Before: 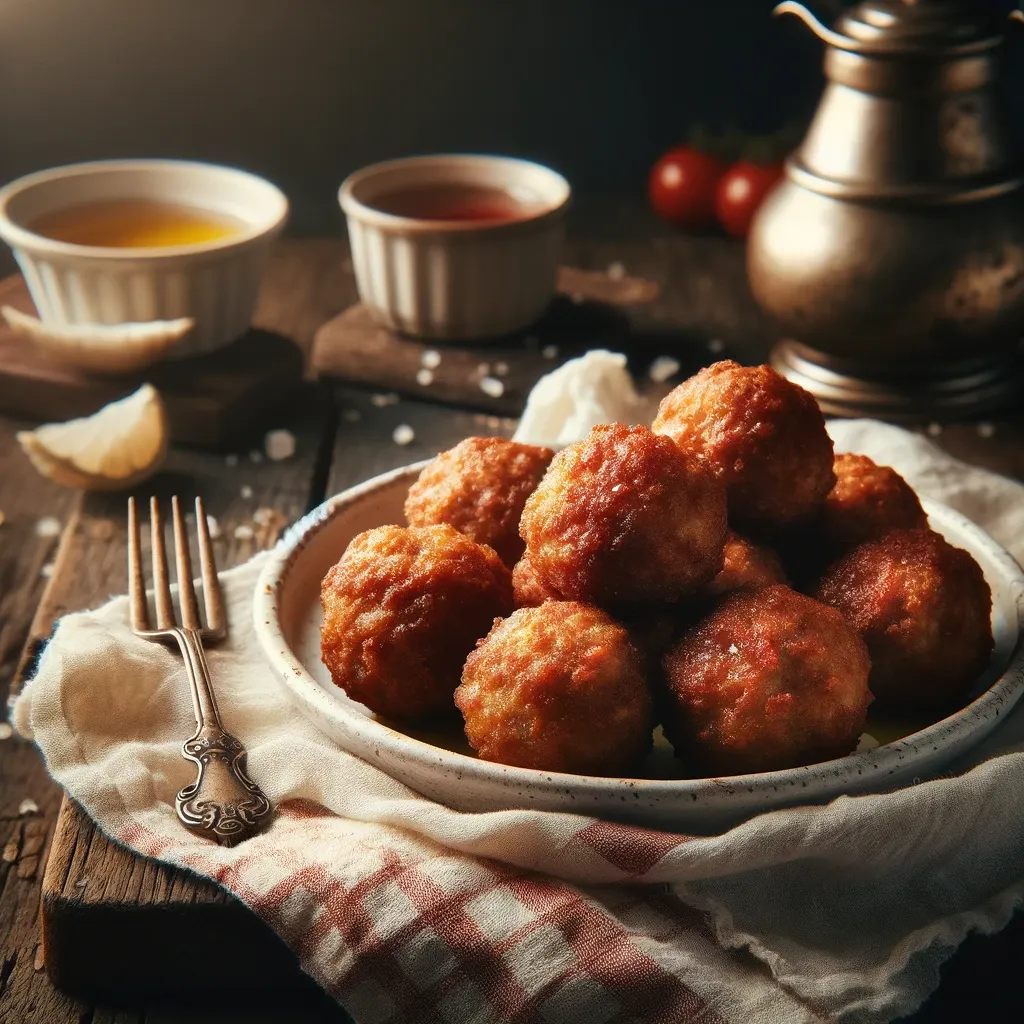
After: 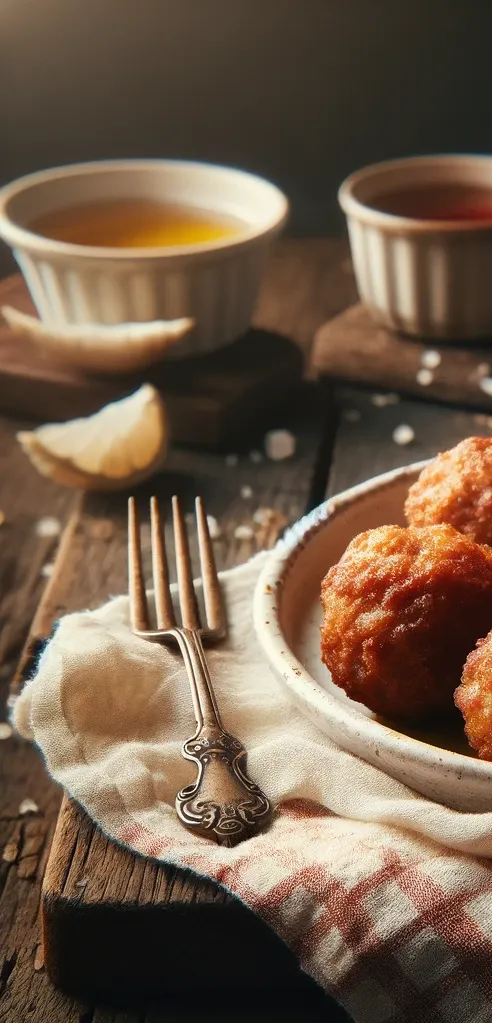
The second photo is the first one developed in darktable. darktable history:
crop and rotate: left 0.058%, top 0%, right 51.882%
